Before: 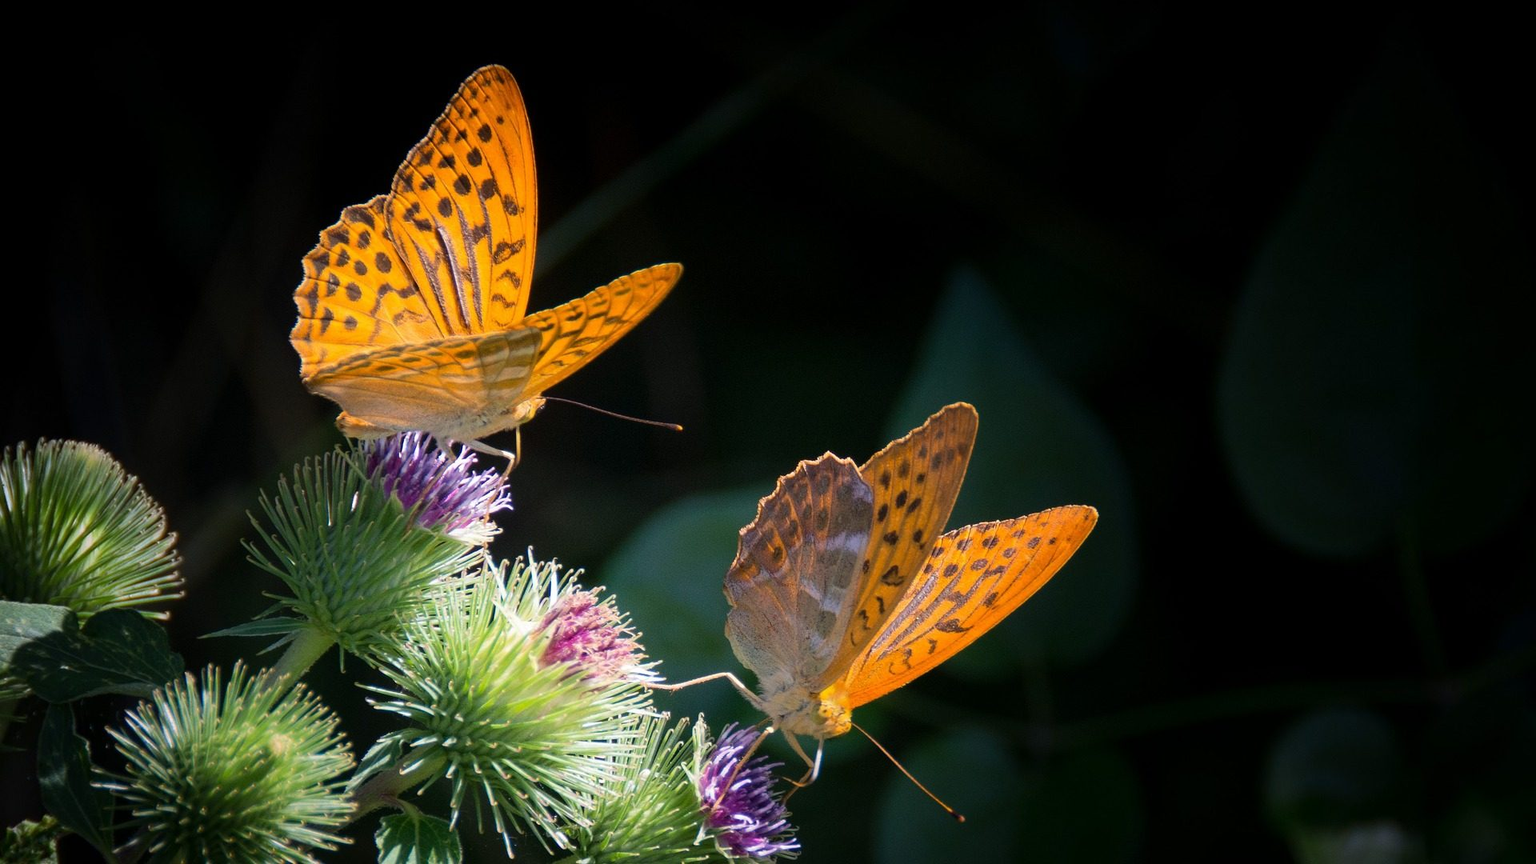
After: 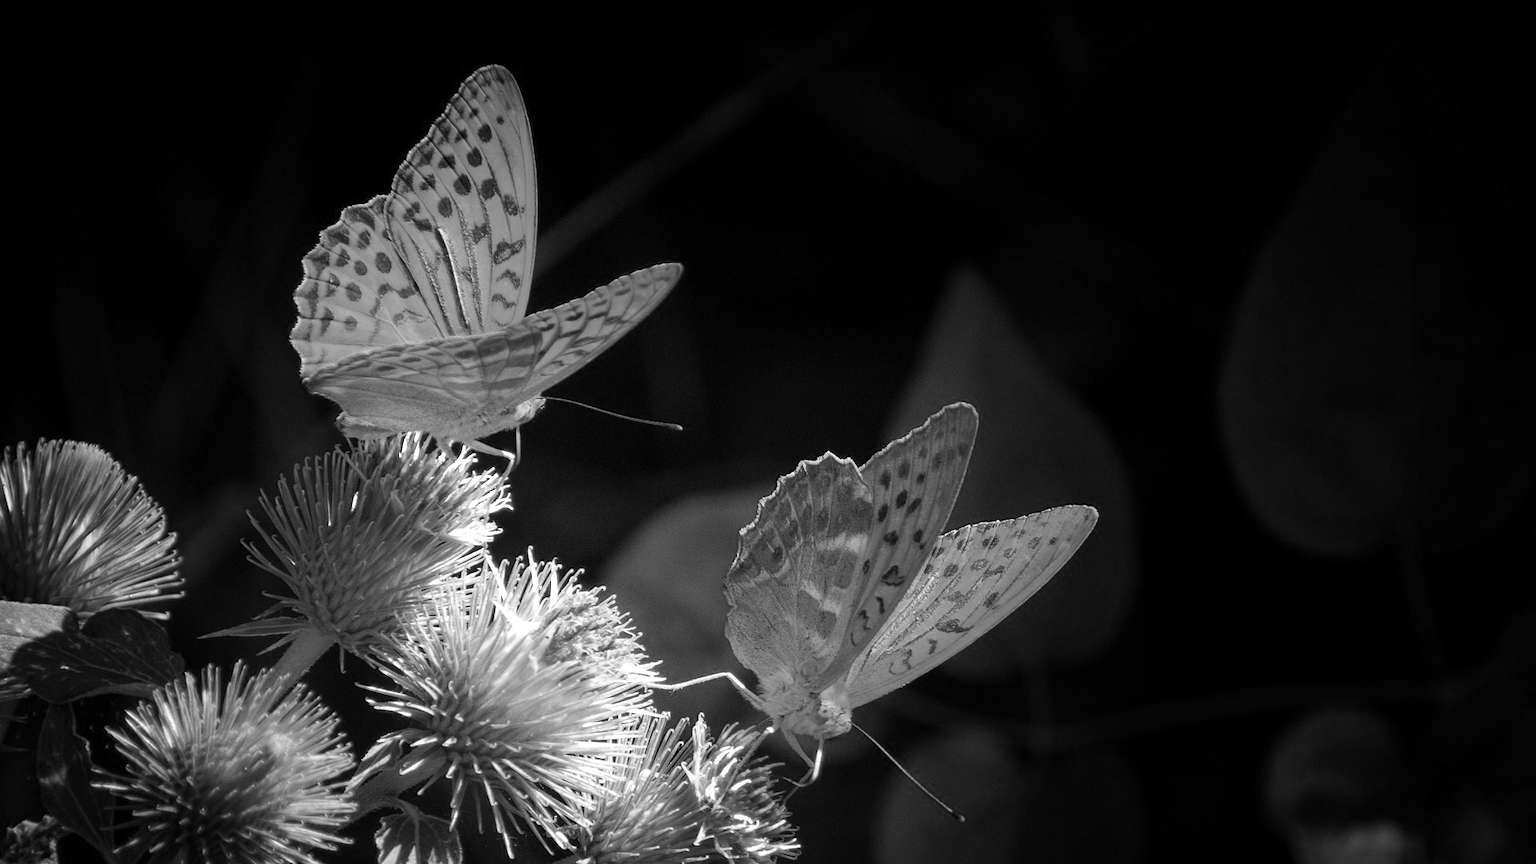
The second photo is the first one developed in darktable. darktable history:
color calibration: output gray [0.267, 0.423, 0.261, 0], illuminant same as pipeline (D50), adaptation none (bypass)
white balance: red 0.766, blue 1.537
